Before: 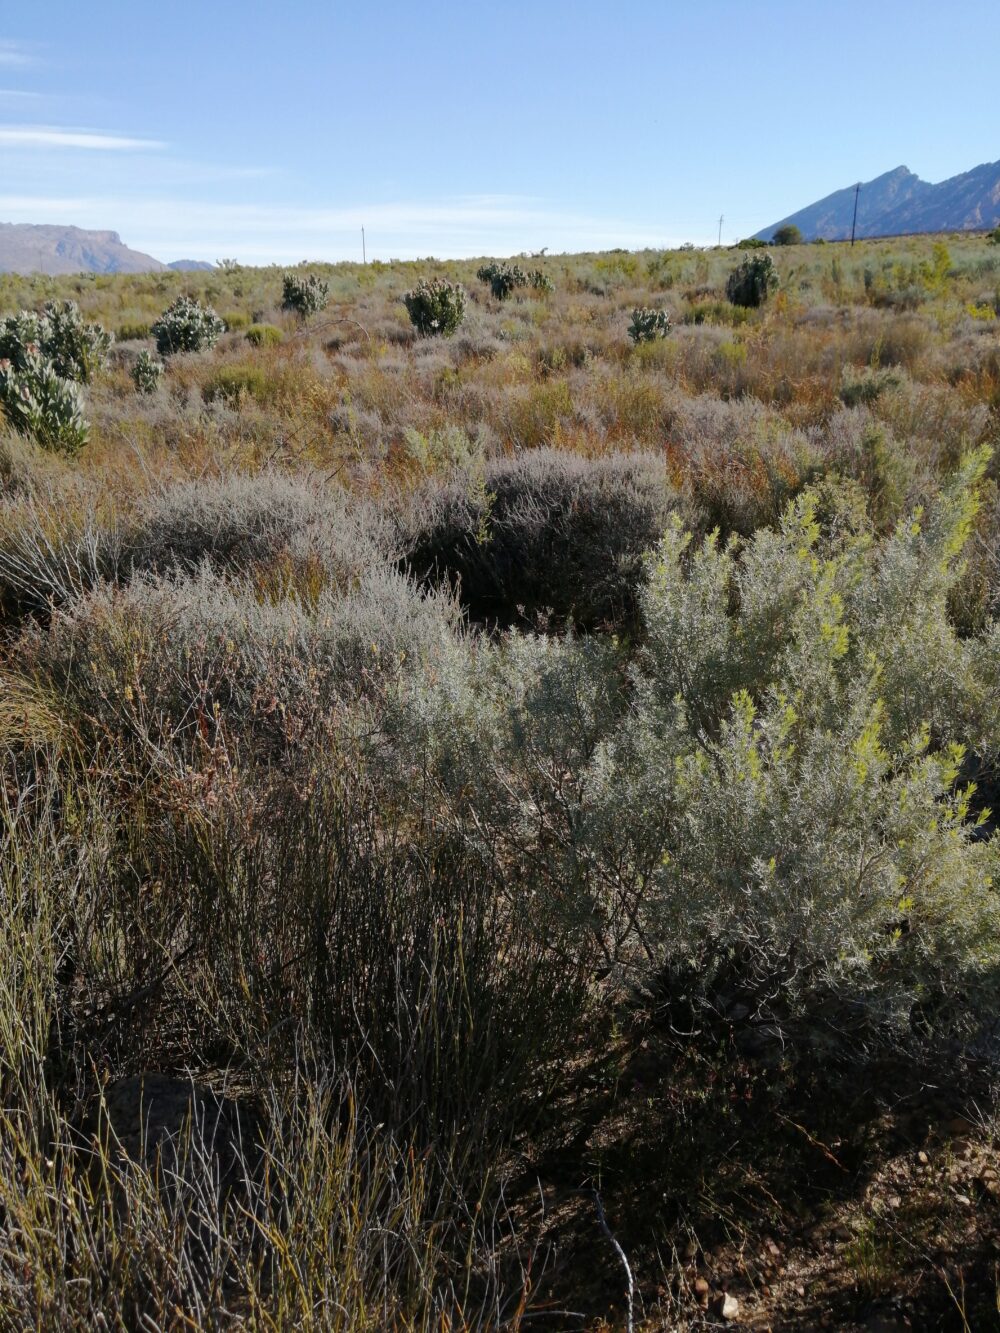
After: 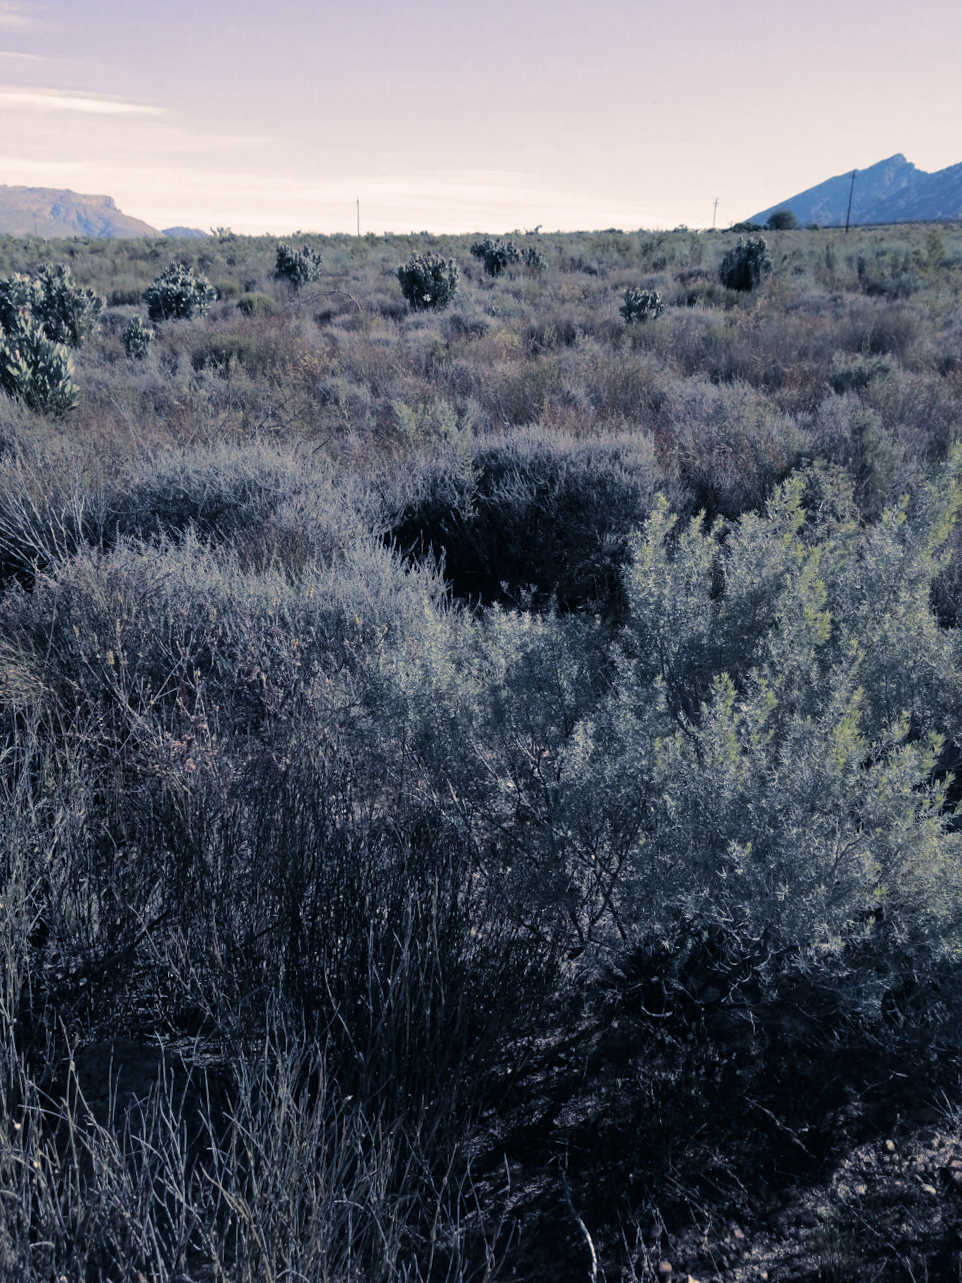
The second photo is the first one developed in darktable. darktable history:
crop and rotate: angle -1.69°
split-toning: shadows › hue 226.8°, shadows › saturation 0.56, highlights › hue 28.8°, balance -40, compress 0%
